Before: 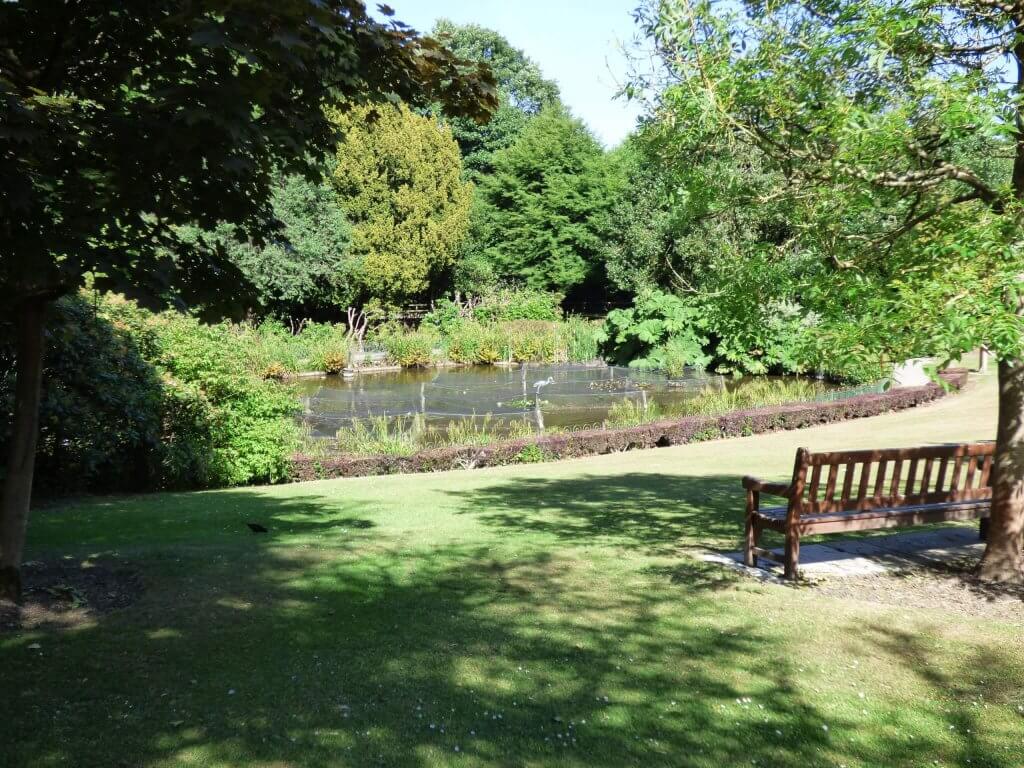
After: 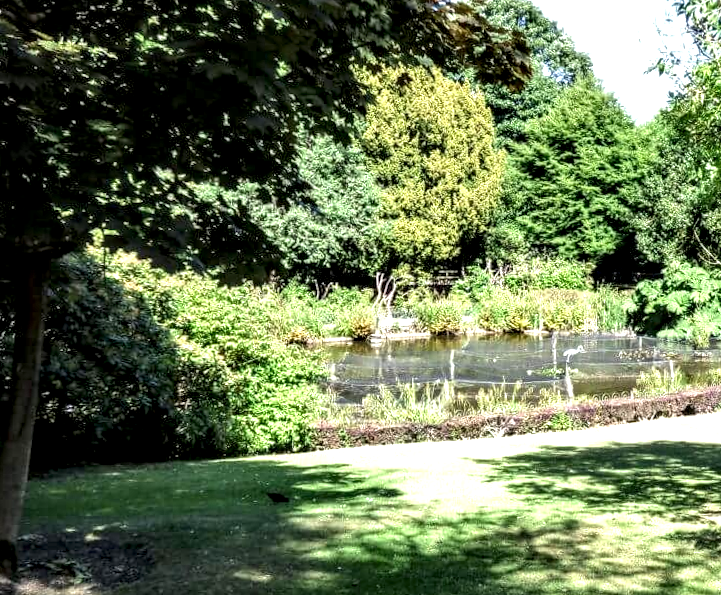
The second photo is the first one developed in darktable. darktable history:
crop: right 28.885%, bottom 16.626%
exposure: black level correction 0.001, exposure 0.5 EV, compensate exposure bias true, compensate highlight preservation false
rotate and perspective: rotation 0.679°, lens shift (horizontal) 0.136, crop left 0.009, crop right 0.991, crop top 0.078, crop bottom 0.95
local contrast: highlights 20%, detail 197%
